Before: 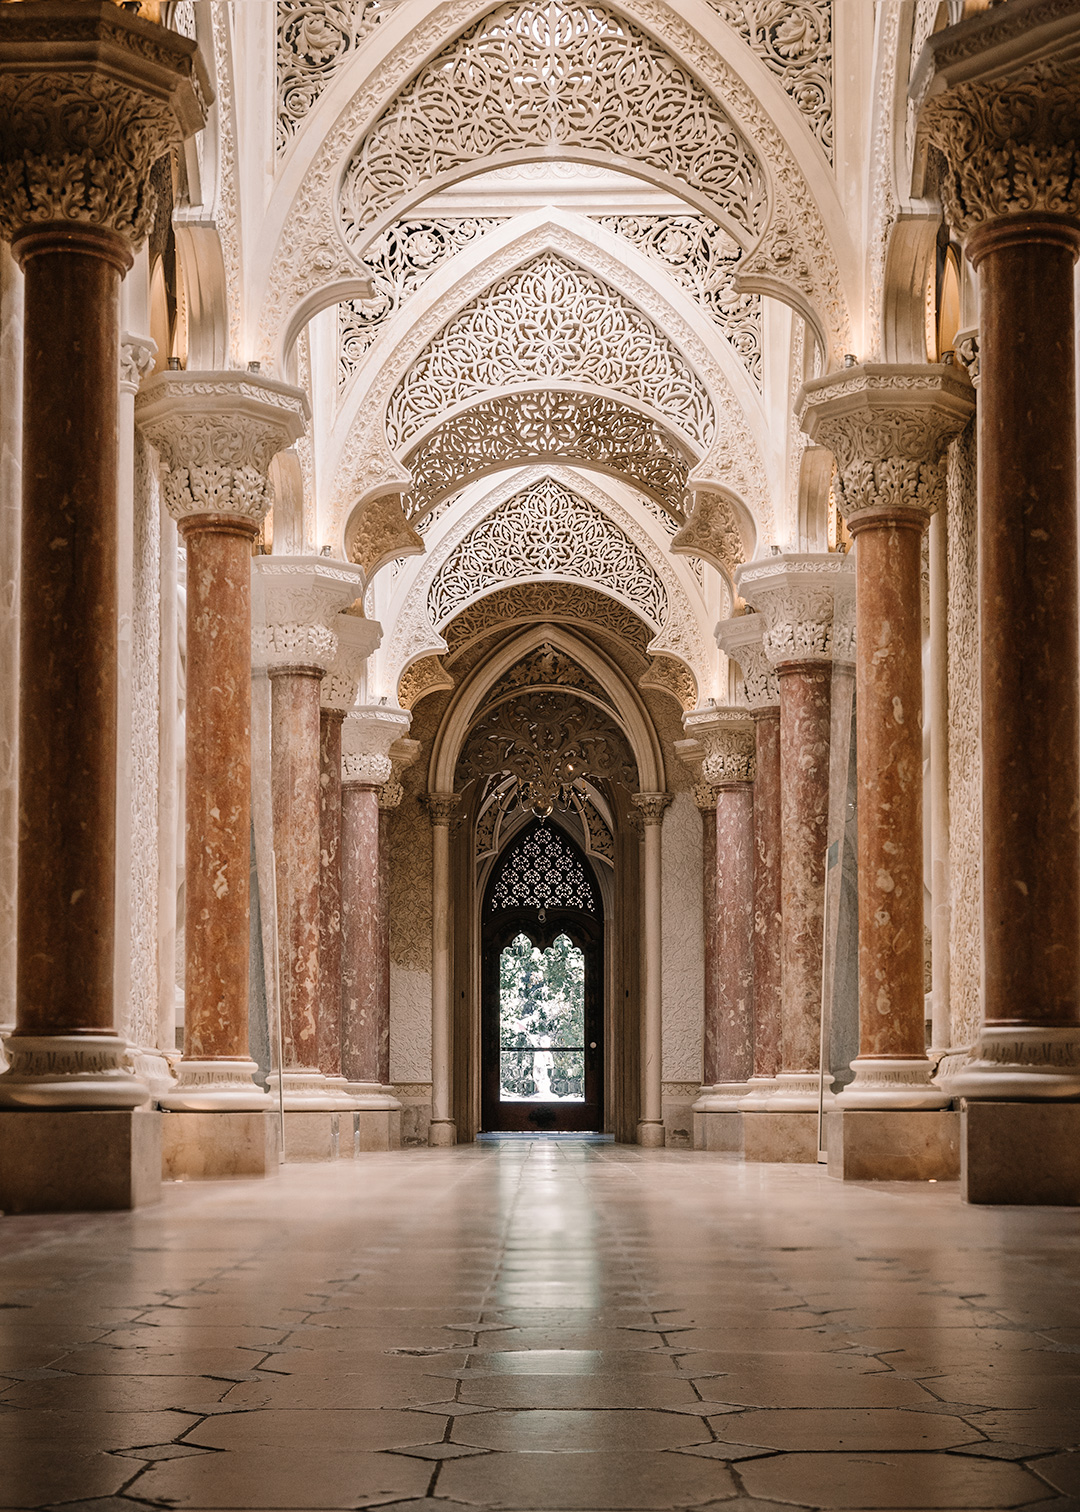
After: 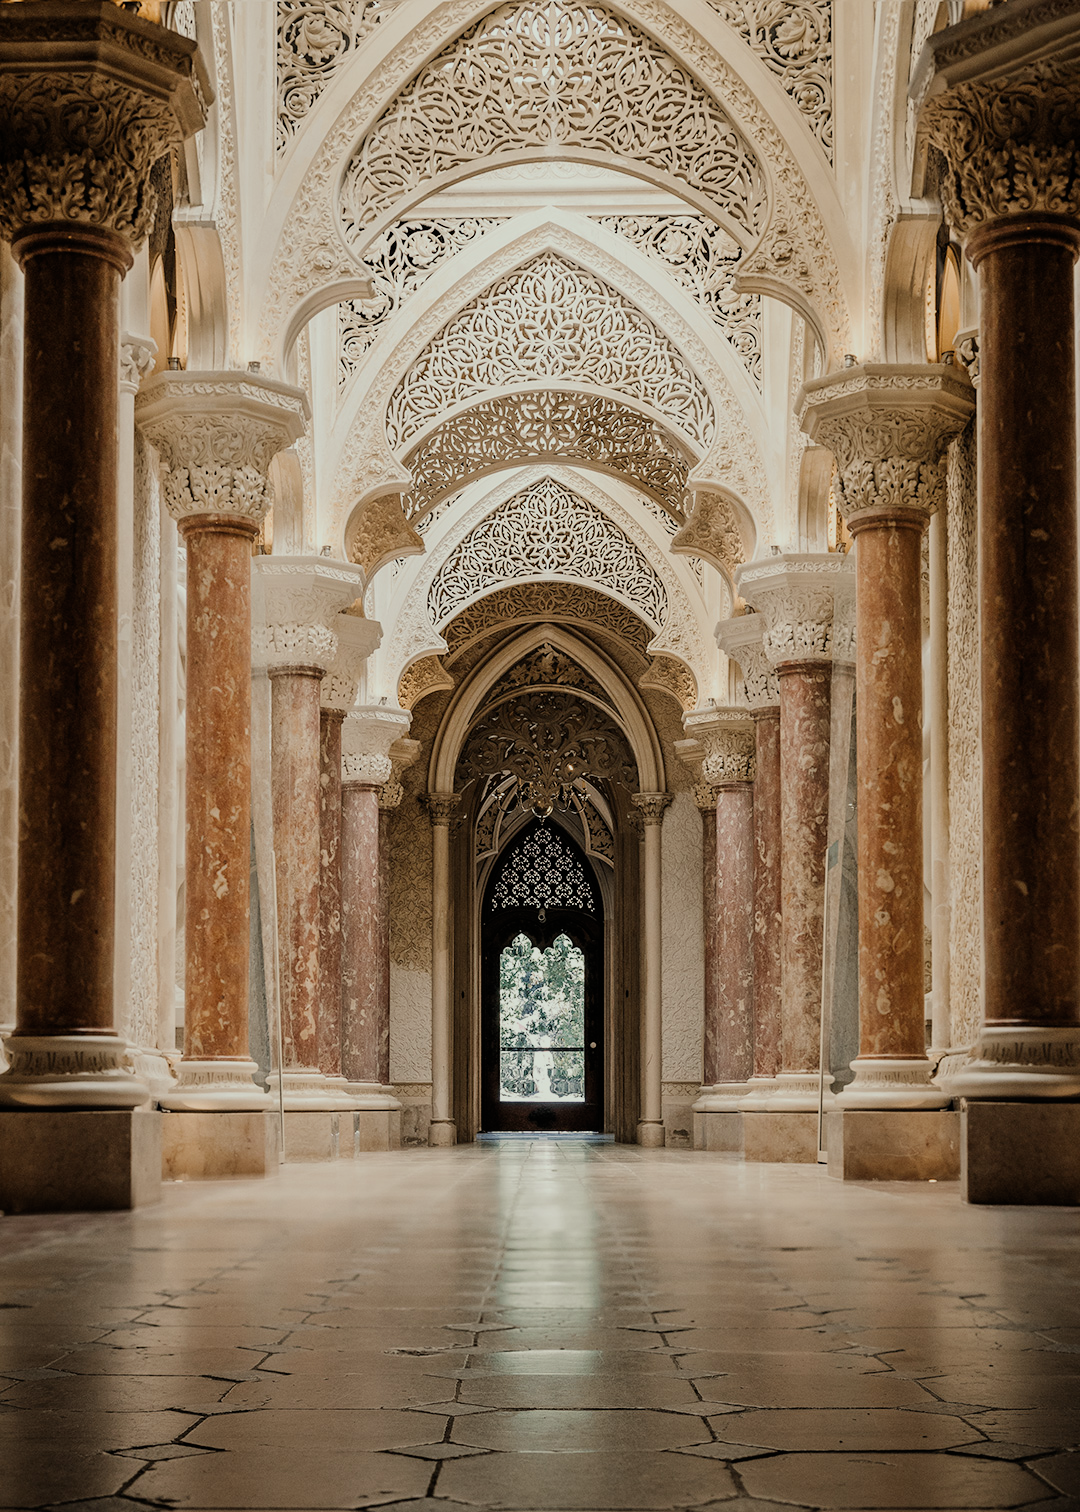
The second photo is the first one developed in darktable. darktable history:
color correction: highlights a* -4.73, highlights b* 5.06, saturation 0.97
filmic rgb: white relative exposure 3.9 EV, hardness 4.26
